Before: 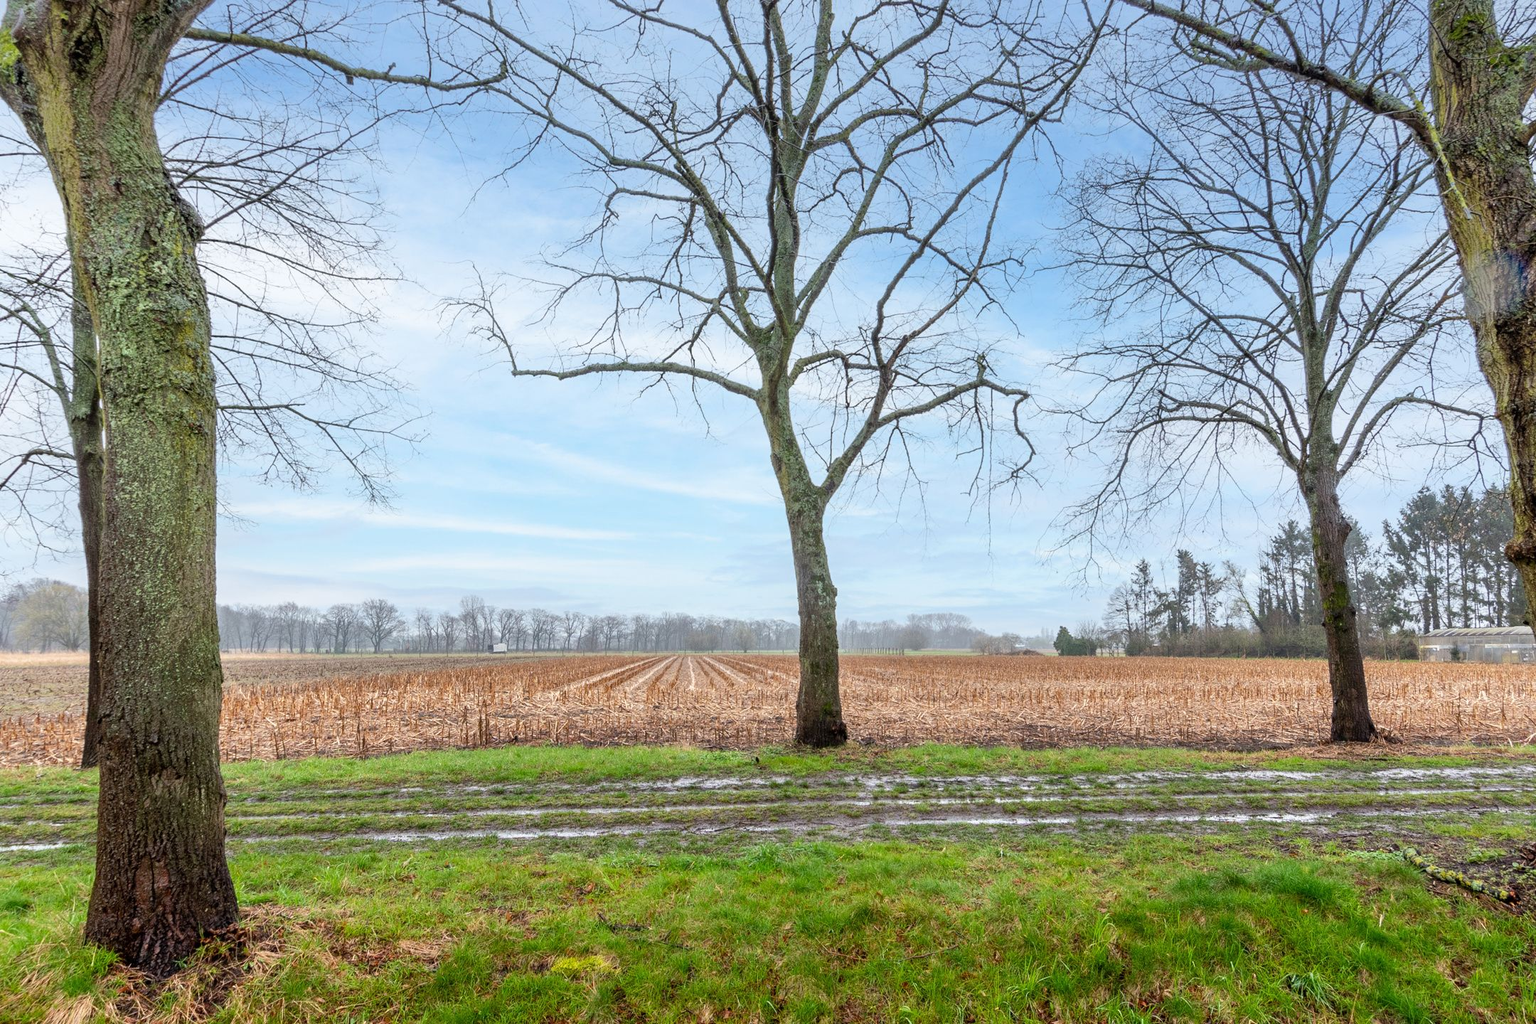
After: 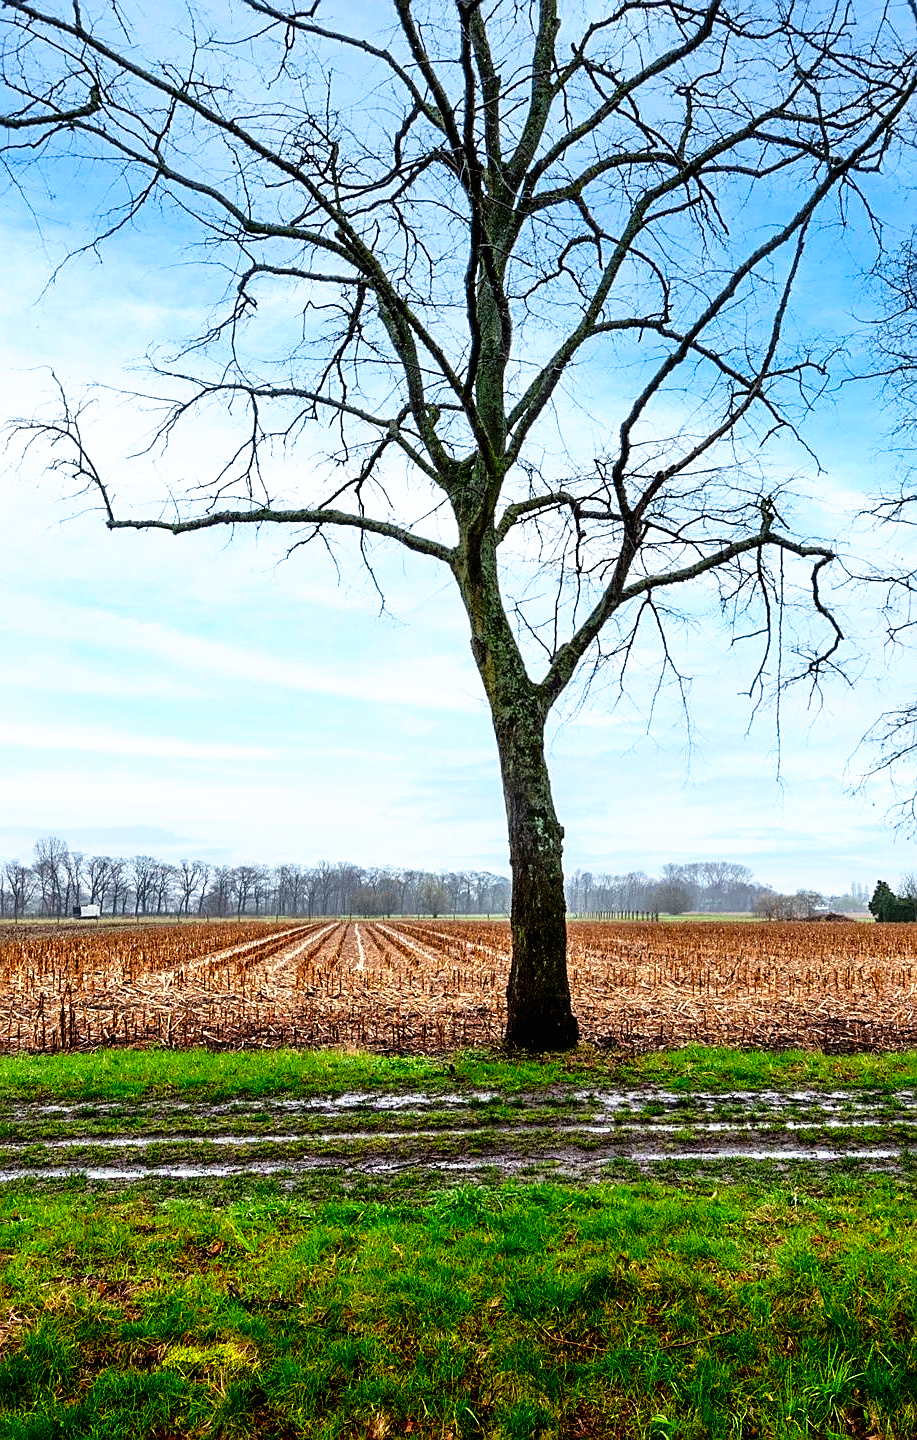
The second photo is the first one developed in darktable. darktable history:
crop: left 28.425%, right 29.1%
sharpen: on, module defaults
tone curve: curves: ch0 [(0, 0) (0.003, 0.008) (0.011, 0.008) (0.025, 0.008) (0.044, 0.008) (0.069, 0.006) (0.1, 0.006) (0.136, 0.006) (0.177, 0.008) (0.224, 0.012) (0.277, 0.026) (0.335, 0.083) (0.399, 0.165) (0.468, 0.292) (0.543, 0.416) (0.623, 0.535) (0.709, 0.692) (0.801, 0.853) (0.898, 0.981) (1, 1)], preserve colors none
